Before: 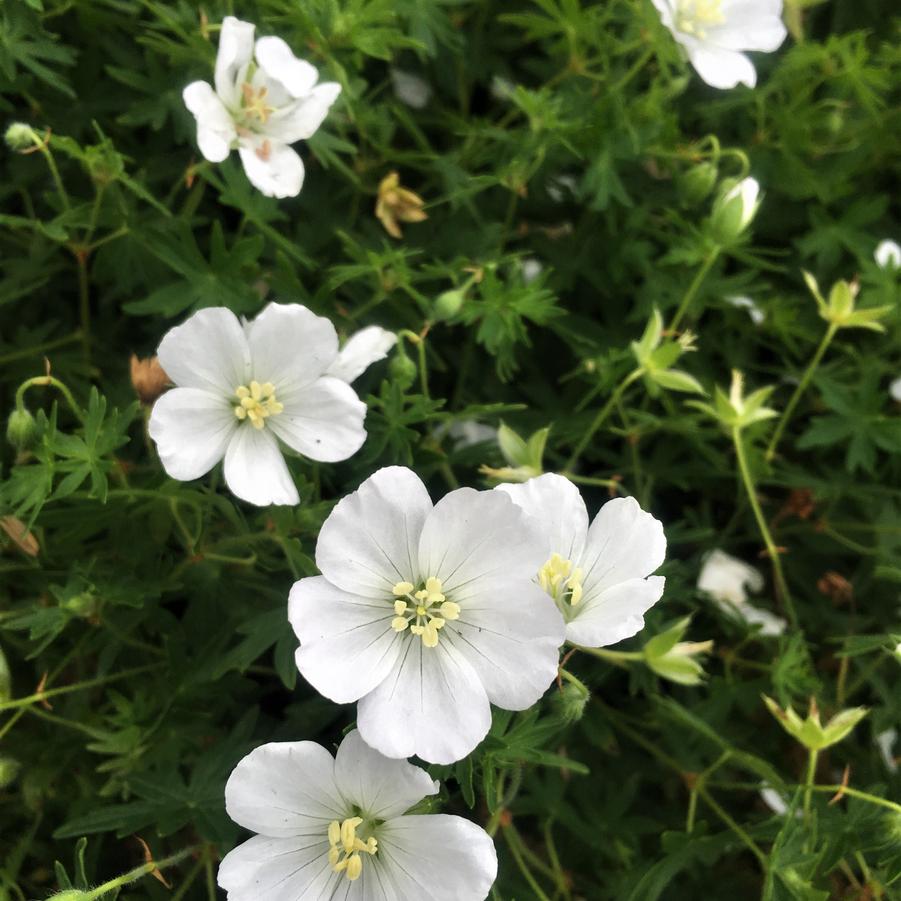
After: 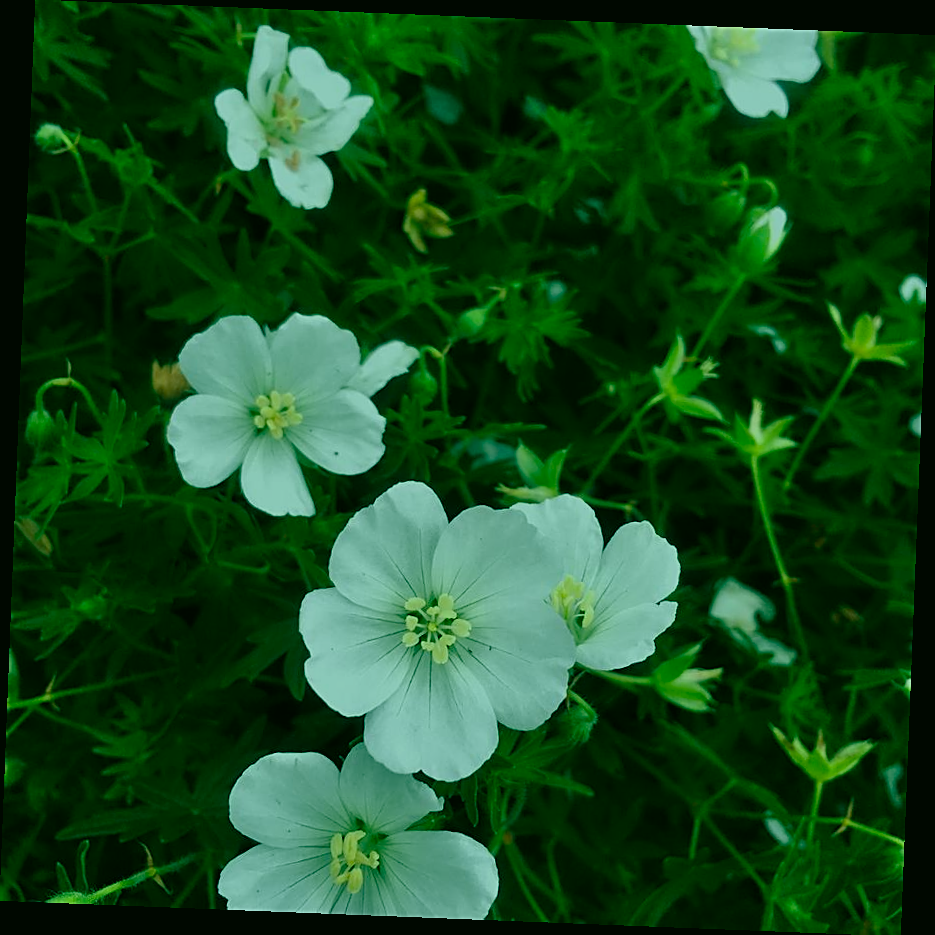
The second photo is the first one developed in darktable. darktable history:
color balance rgb: shadows lift › chroma 11.71%, shadows lift › hue 133.46°, power › chroma 2.15%, power › hue 166.83°, highlights gain › chroma 4%, highlights gain › hue 200.2°, perceptual saturation grading › global saturation 18.05%
rotate and perspective: rotation 2.27°, automatic cropping off
color correction: highlights a* -0.482, highlights b* 9.48, shadows a* -9.48, shadows b* 0.803
exposure: exposure -1 EV, compensate highlight preservation false
sharpen: on, module defaults
